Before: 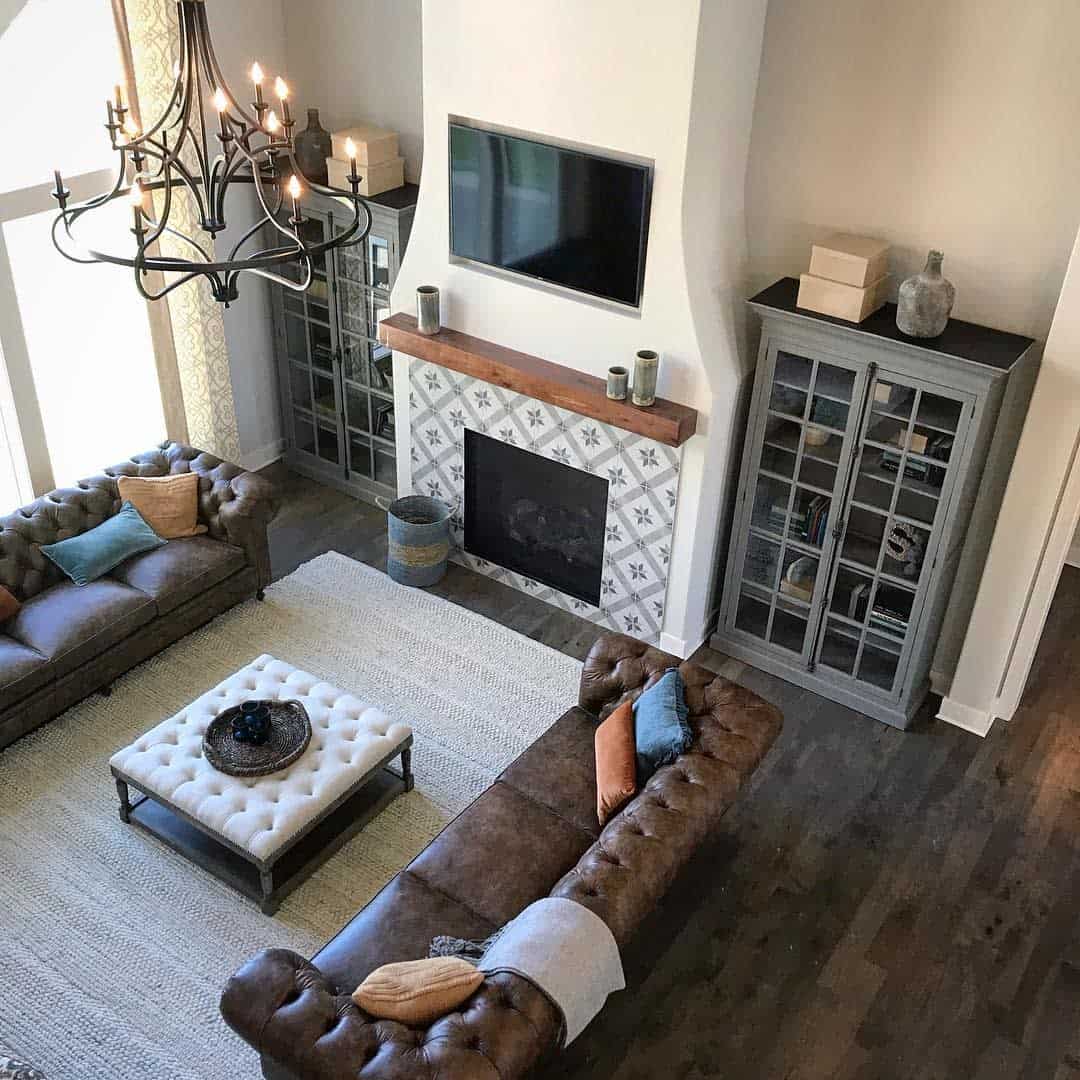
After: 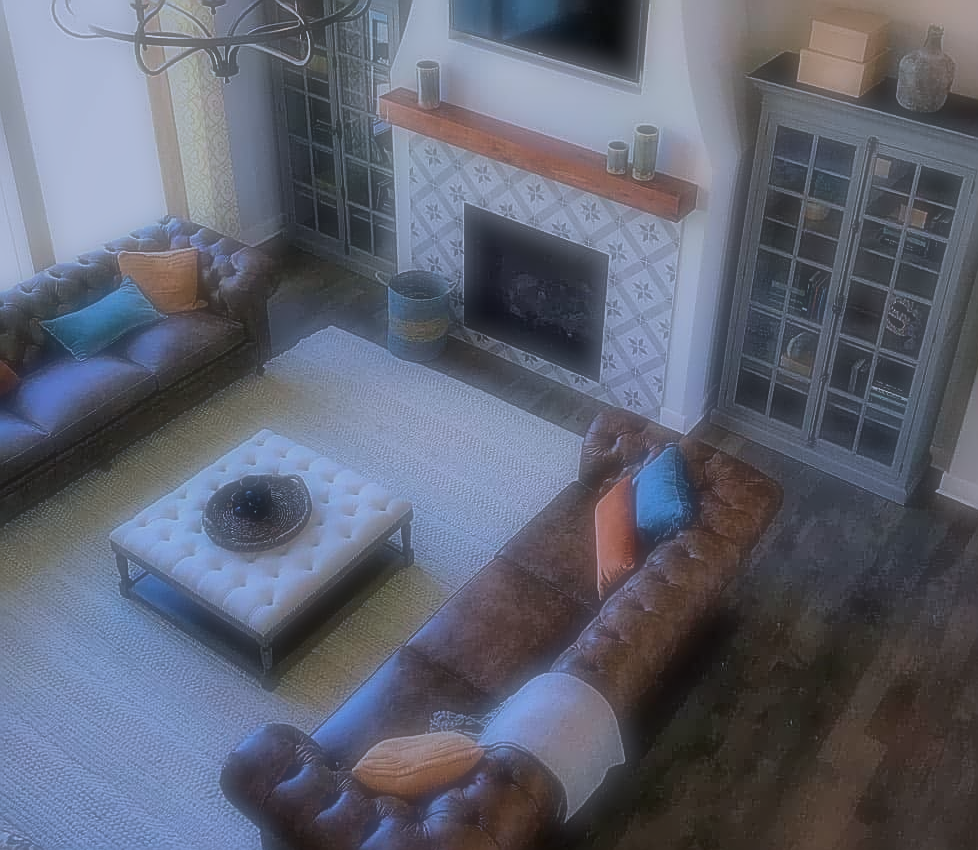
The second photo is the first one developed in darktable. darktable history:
crop: top 20.916%, right 9.437%, bottom 0.316%
velvia: strength 15%
soften: on, module defaults
sharpen: radius 1.4, amount 1.25, threshold 0.7
global tonemap: drago (1, 100), detail 1
color calibration: illuminant as shot in camera, x 0.37, y 0.382, temperature 4313.32 K
